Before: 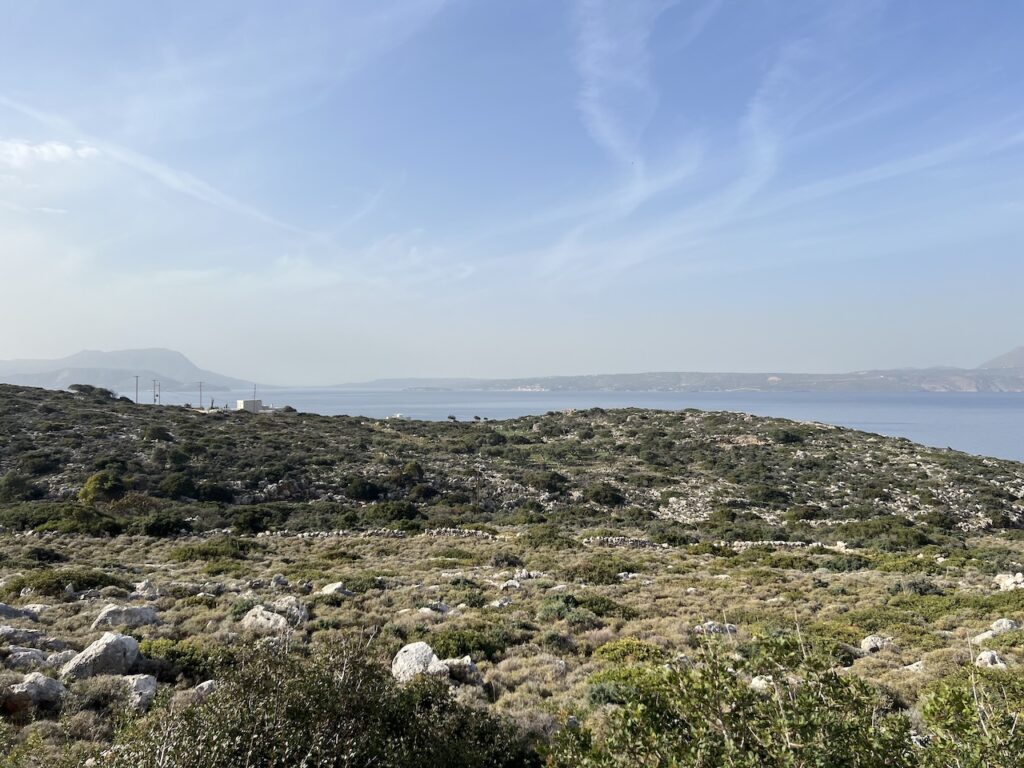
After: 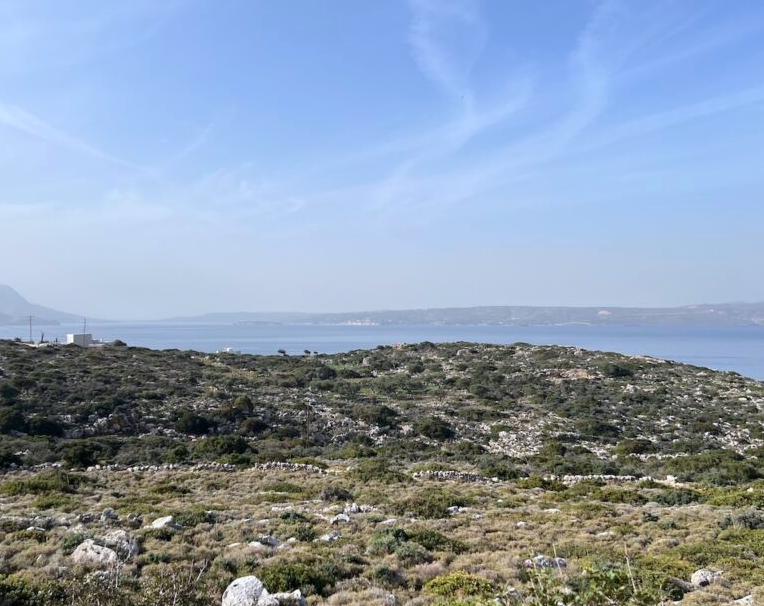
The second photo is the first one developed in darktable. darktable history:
color calibration: illuminant as shot in camera, x 0.358, y 0.373, temperature 4628.91 K
crop: left 16.692%, top 8.638%, right 8.616%, bottom 12.448%
